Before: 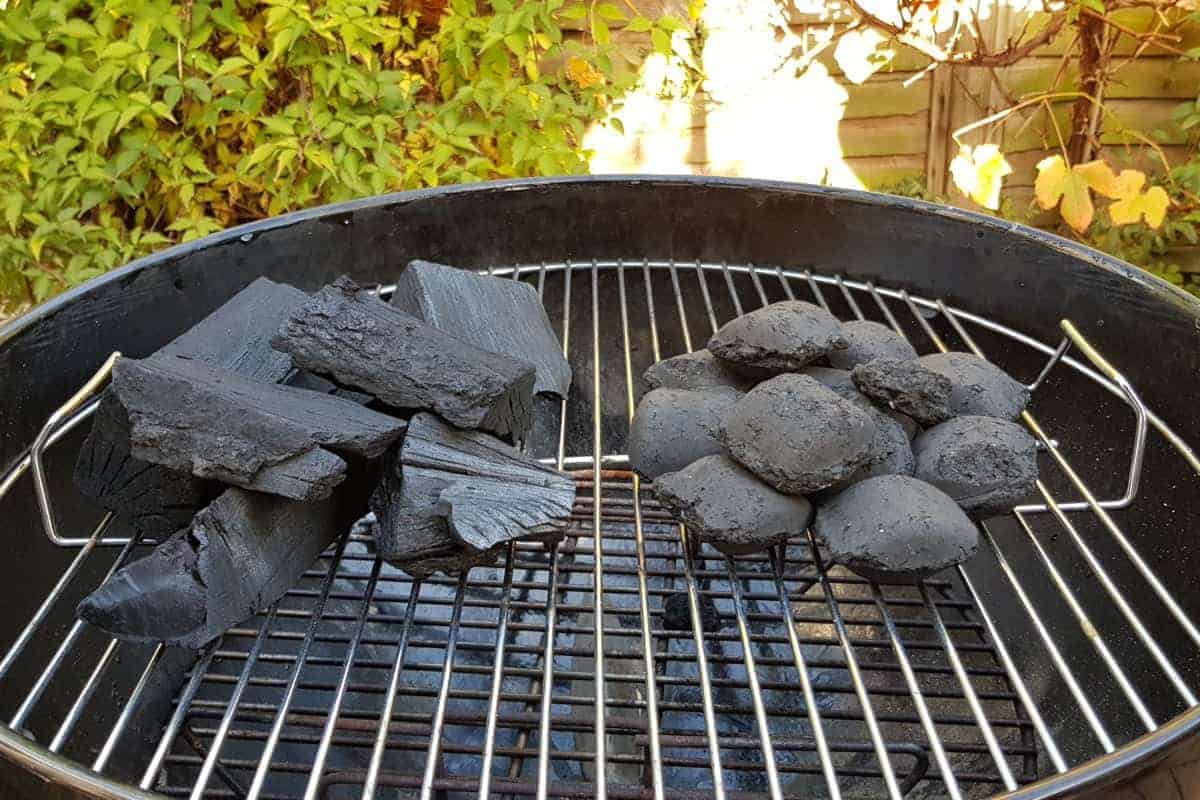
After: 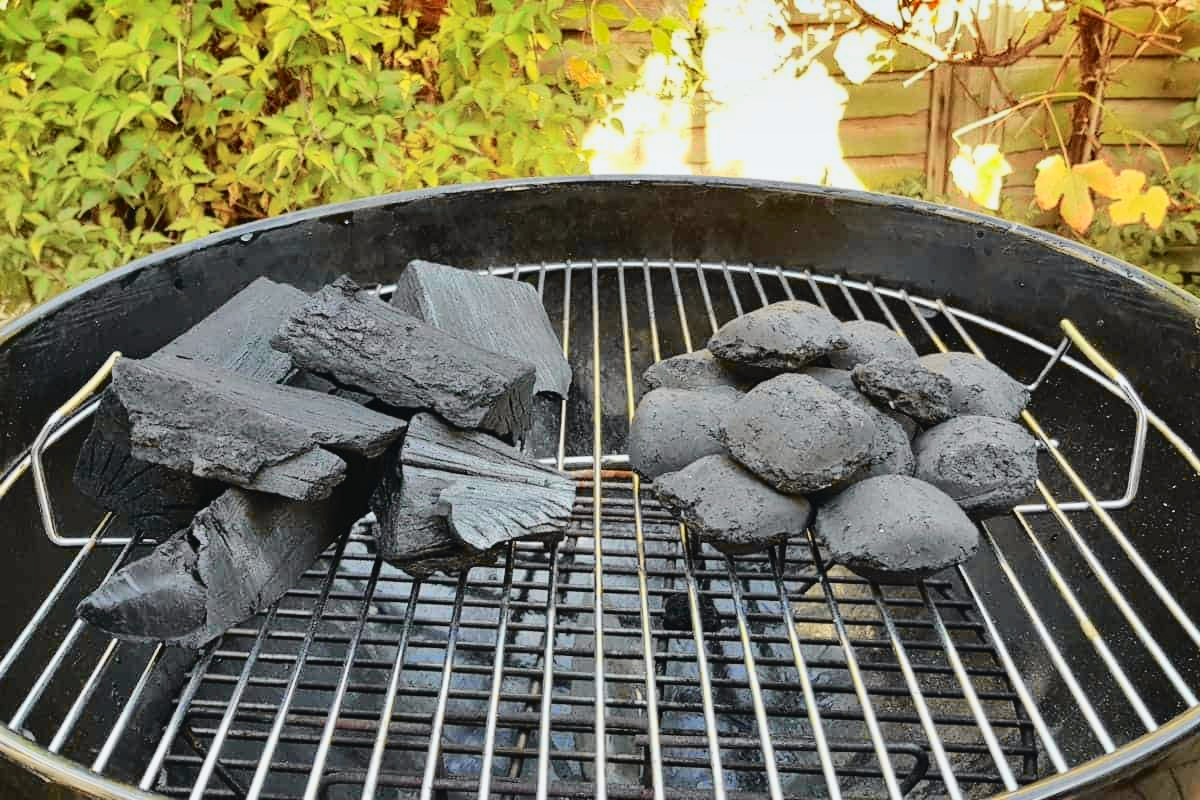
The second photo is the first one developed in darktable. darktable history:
shadows and highlights: soften with gaussian
haze removal: strength 0.02, distance 0.25, compatibility mode true, adaptive false
white balance: red 1, blue 1
tone curve: curves: ch0 [(0, 0.026) (0.104, 0.1) (0.233, 0.262) (0.398, 0.507) (0.498, 0.621) (0.65, 0.757) (0.835, 0.883) (1, 0.961)]; ch1 [(0, 0) (0.346, 0.307) (0.408, 0.369) (0.453, 0.457) (0.482, 0.476) (0.502, 0.498) (0.521, 0.503) (0.553, 0.554) (0.638, 0.646) (0.693, 0.727) (1, 1)]; ch2 [(0, 0) (0.366, 0.337) (0.434, 0.46) (0.485, 0.494) (0.5, 0.494) (0.511, 0.508) (0.537, 0.55) (0.579, 0.599) (0.663, 0.67) (1, 1)], color space Lab, independent channels, preserve colors none
